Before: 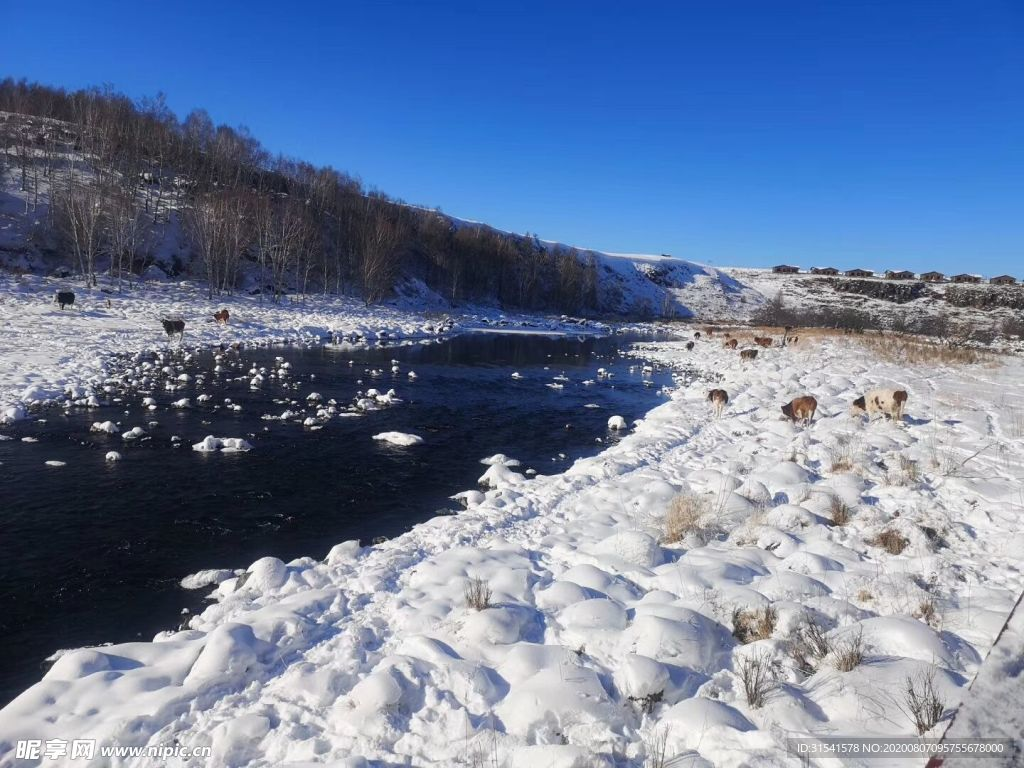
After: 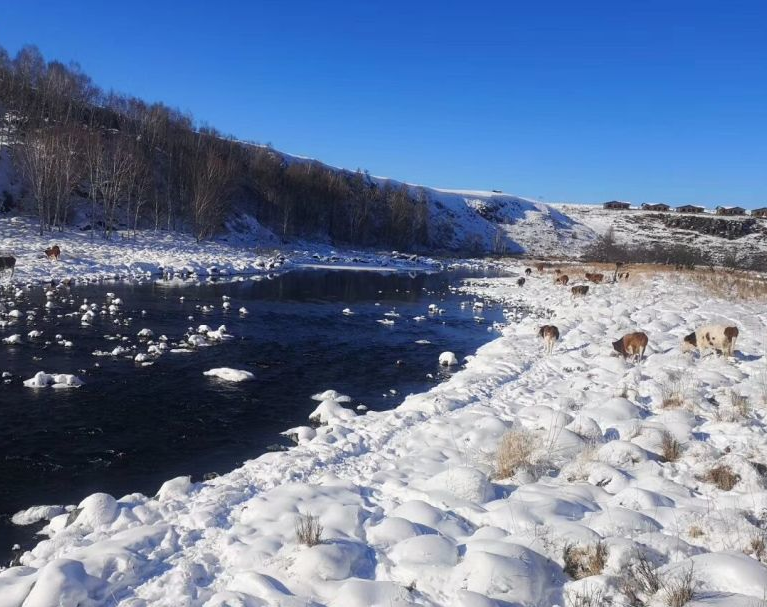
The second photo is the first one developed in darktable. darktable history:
crop: left 16.578%, top 8.445%, right 8.434%, bottom 12.496%
